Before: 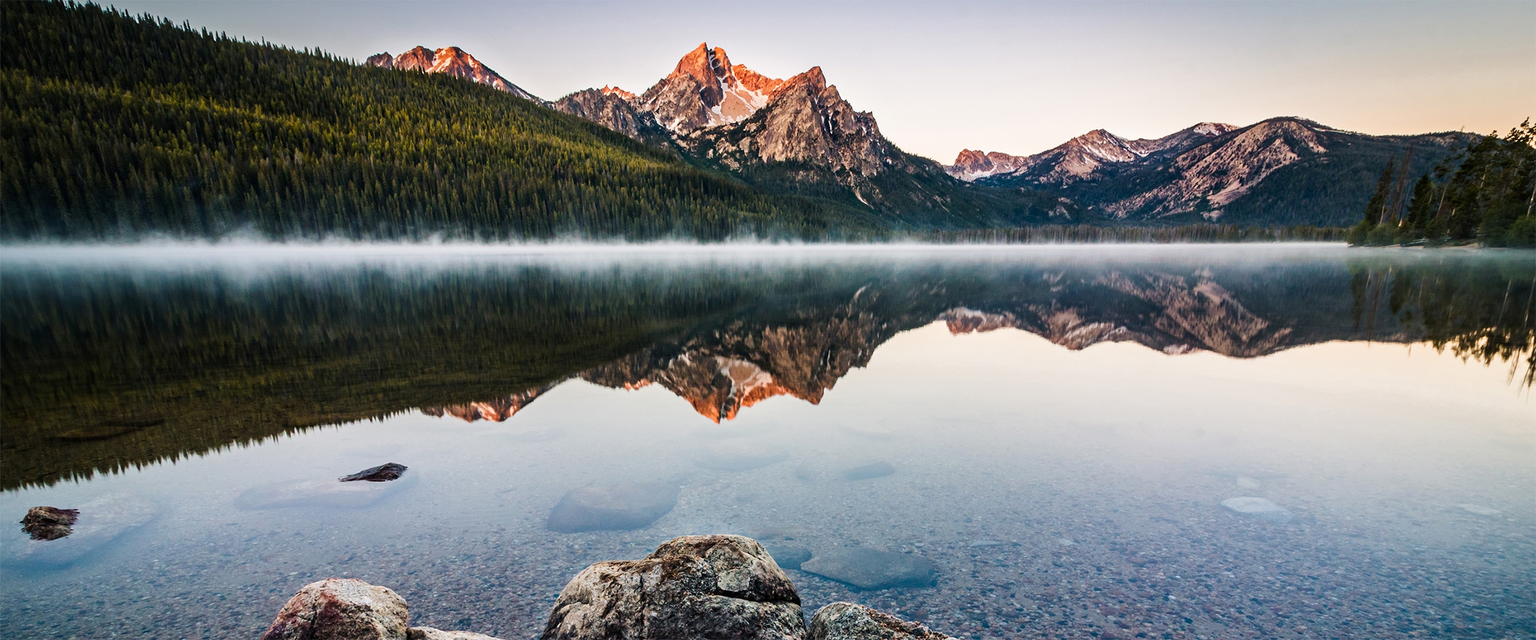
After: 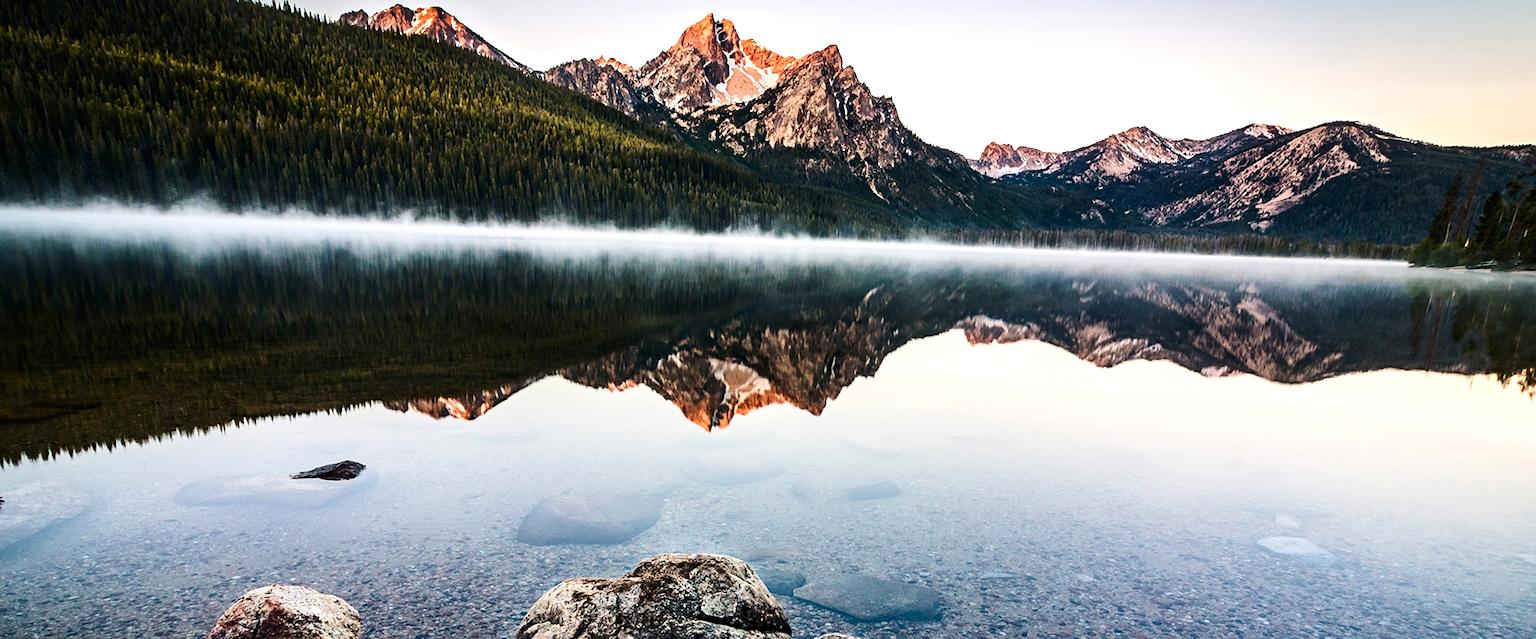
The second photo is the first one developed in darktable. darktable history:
contrast brightness saturation: contrast 0.143
tone equalizer: -8 EV -0.402 EV, -7 EV -0.401 EV, -6 EV -0.351 EV, -5 EV -0.224 EV, -3 EV 0.222 EV, -2 EV 0.332 EV, -1 EV 0.411 EV, +0 EV 0.433 EV, edges refinement/feathering 500, mask exposure compensation -1.57 EV, preserve details no
crop and rotate: angle -2.36°
sharpen: amount 0.216
